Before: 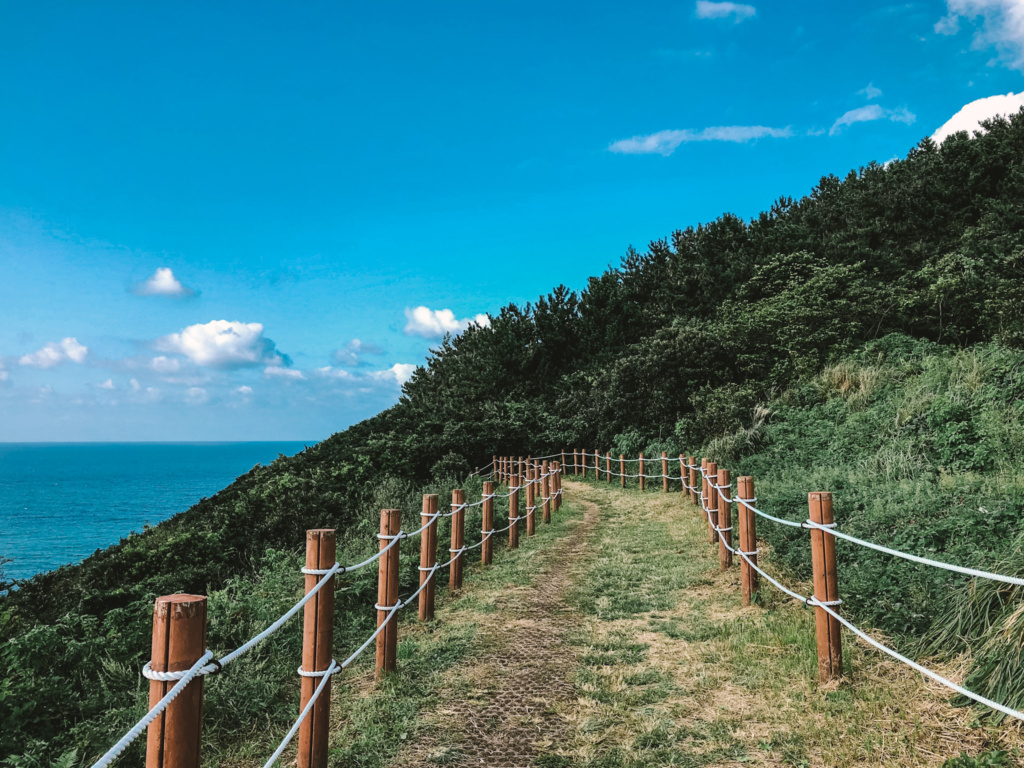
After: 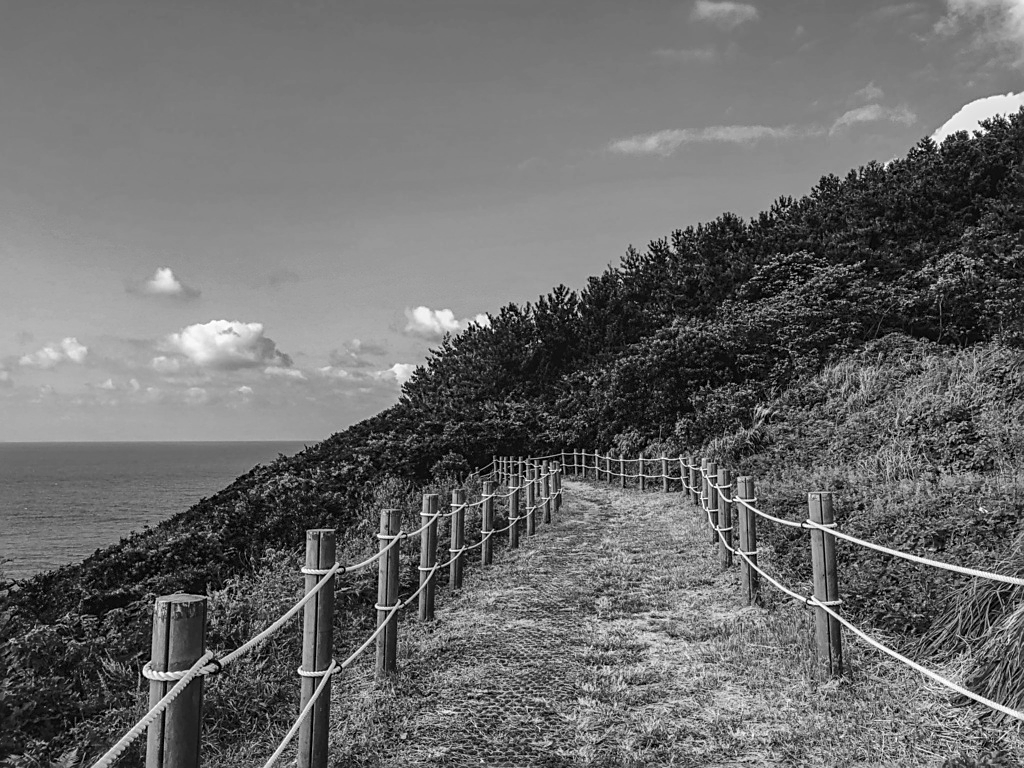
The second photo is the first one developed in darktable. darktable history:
sharpen: on, module defaults
local contrast: on, module defaults
monochrome: a -71.75, b 75.82
tone equalizer: on, module defaults
